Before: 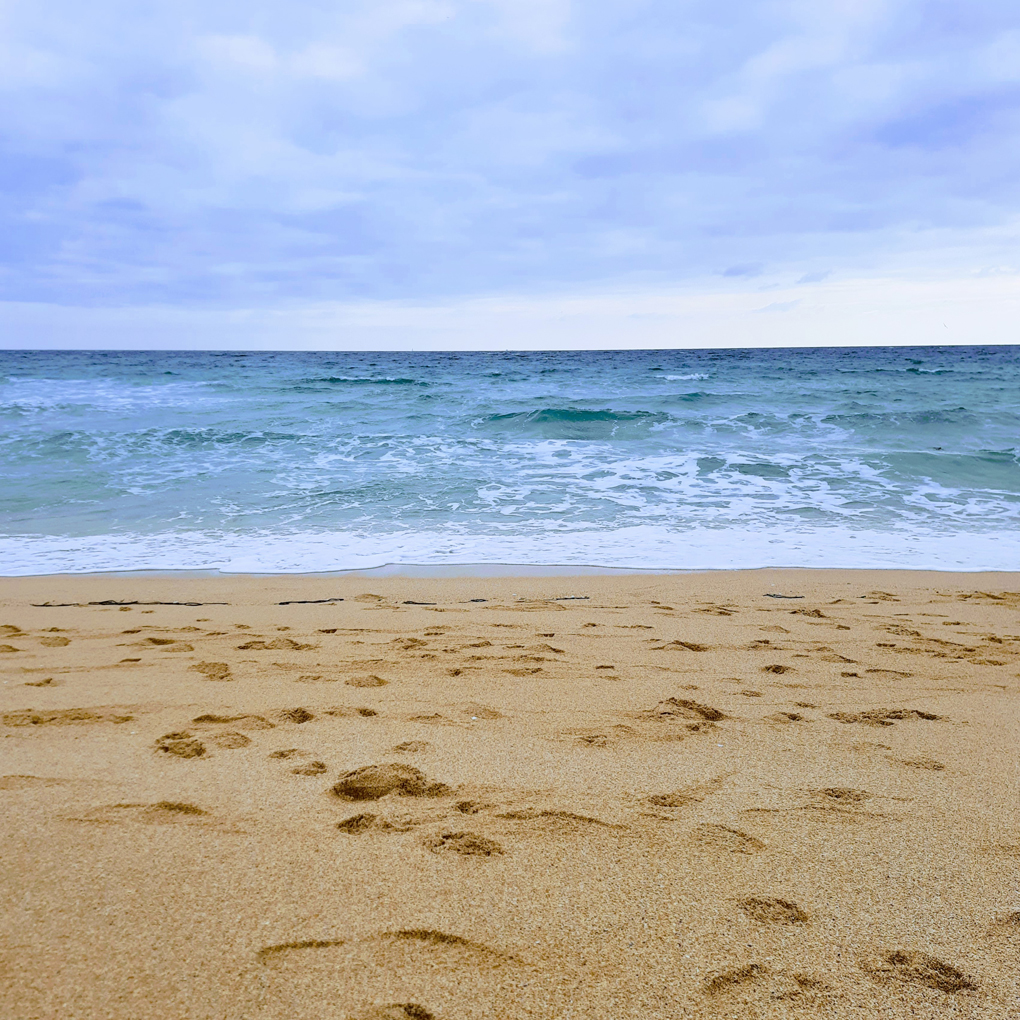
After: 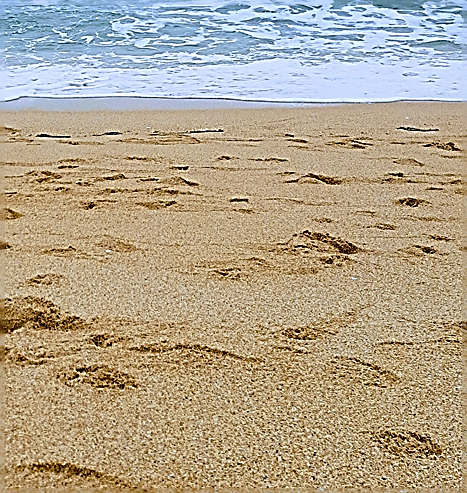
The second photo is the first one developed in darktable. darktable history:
crop: left 35.976%, top 45.819%, right 18.162%, bottom 5.807%
sharpen: amount 2
